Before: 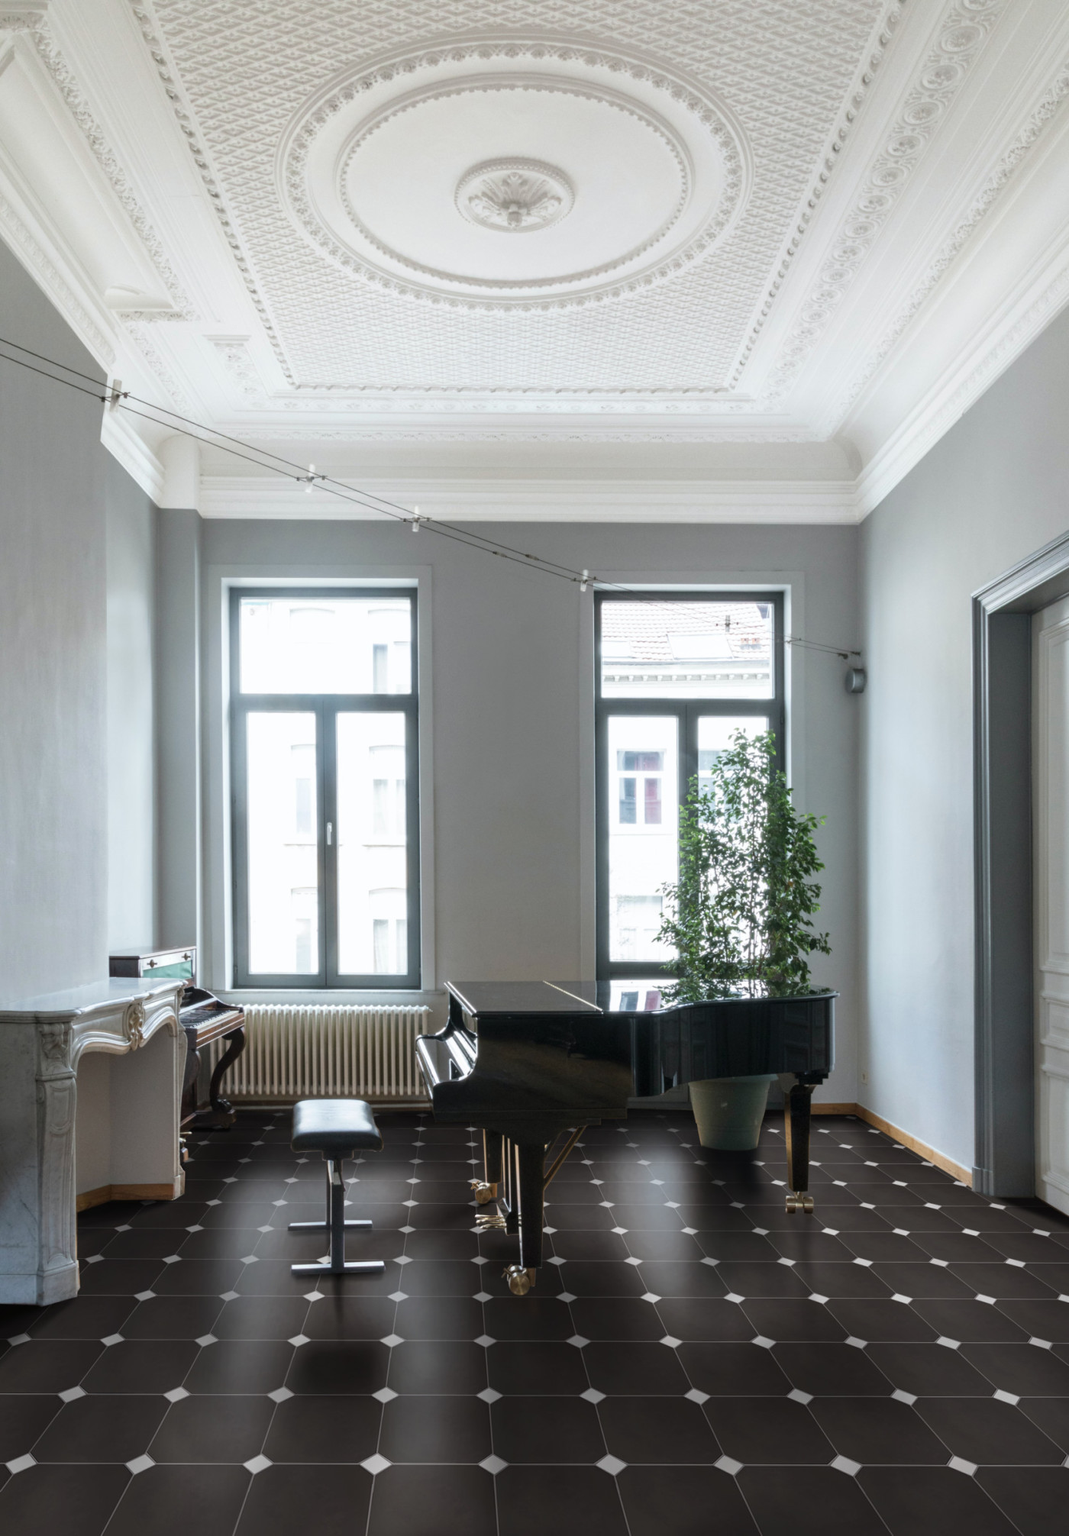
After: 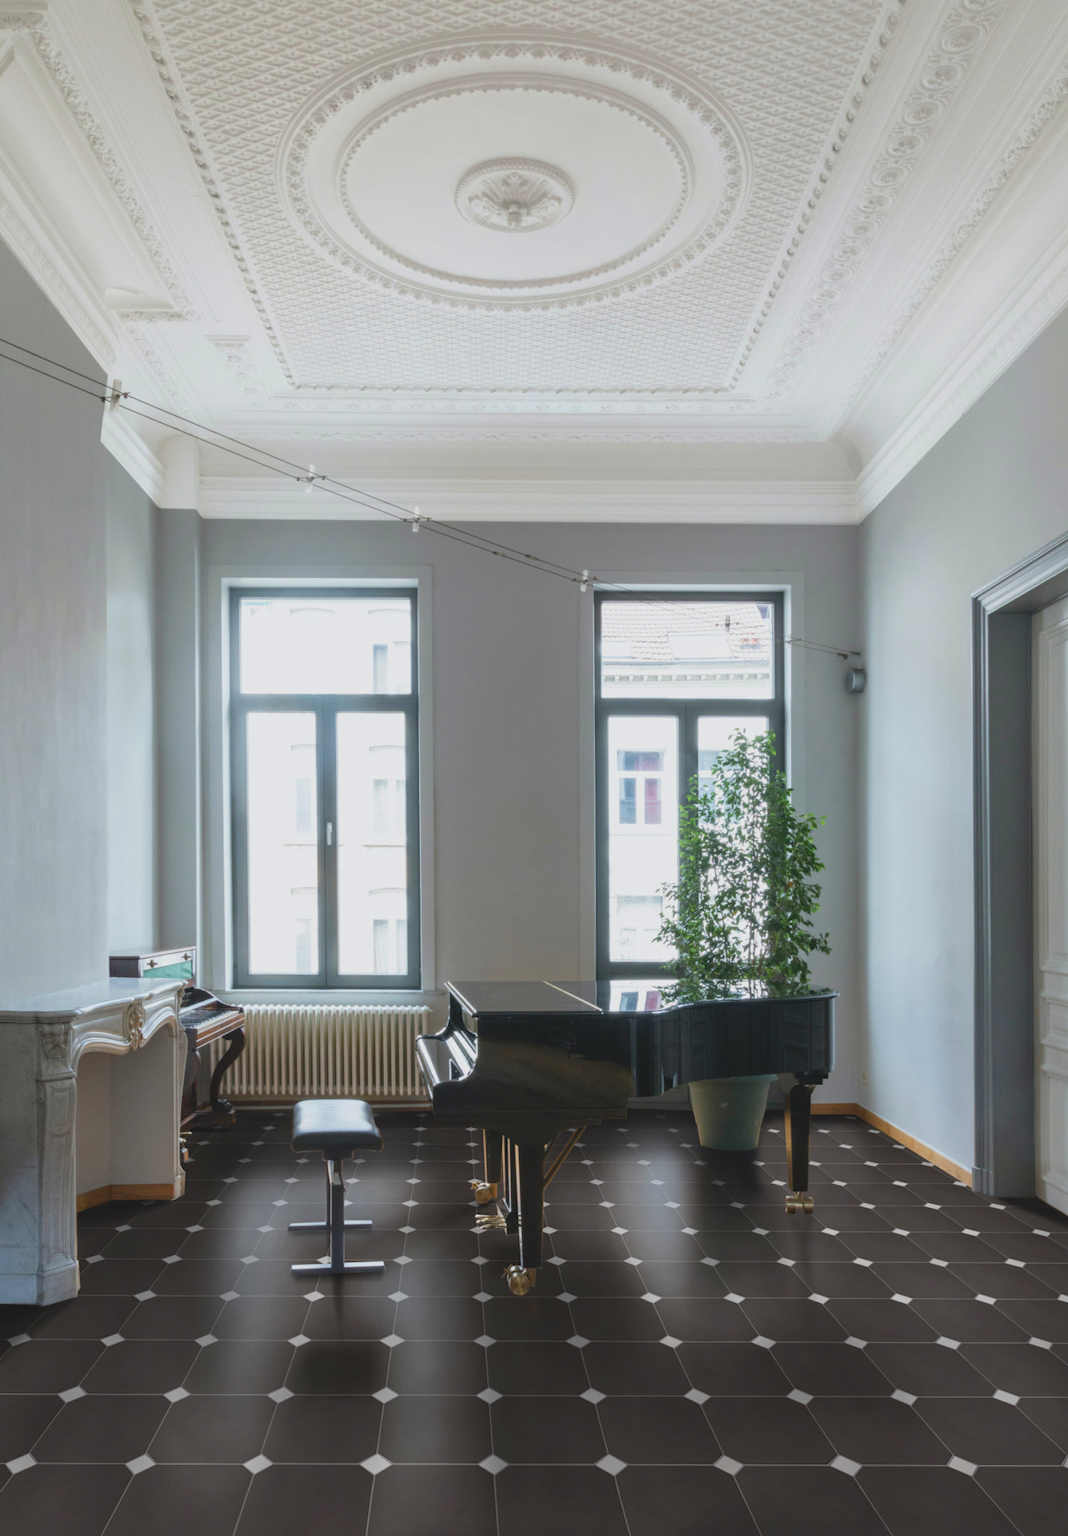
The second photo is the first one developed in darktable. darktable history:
contrast brightness saturation: contrast -0.174, saturation 0.186
